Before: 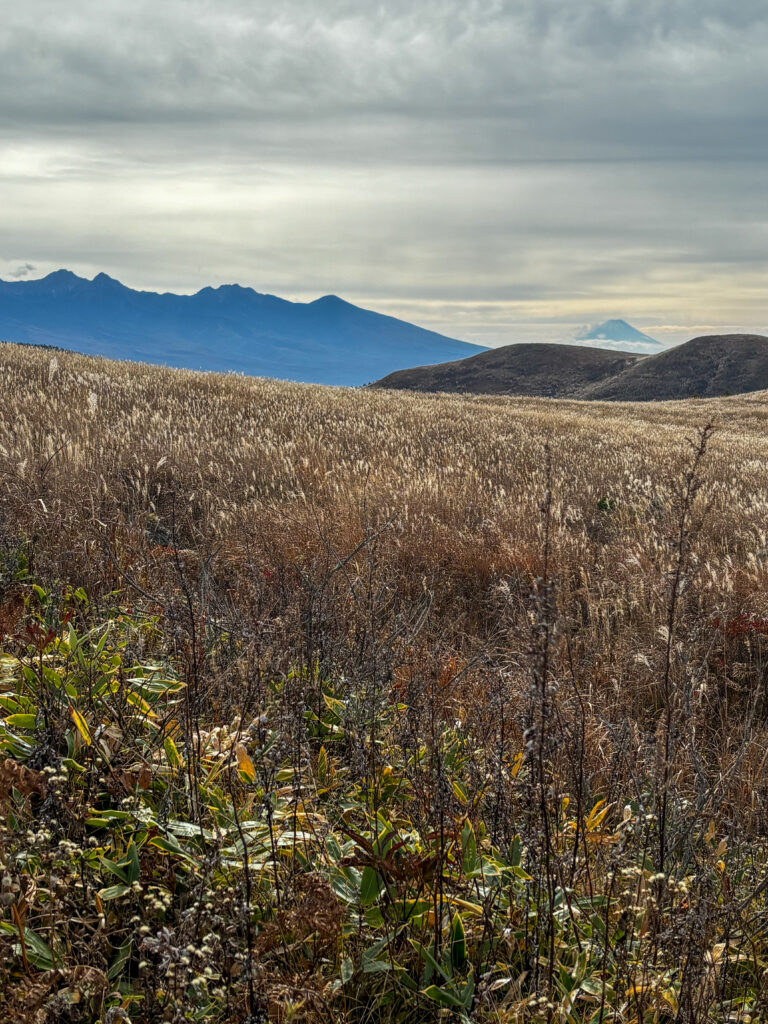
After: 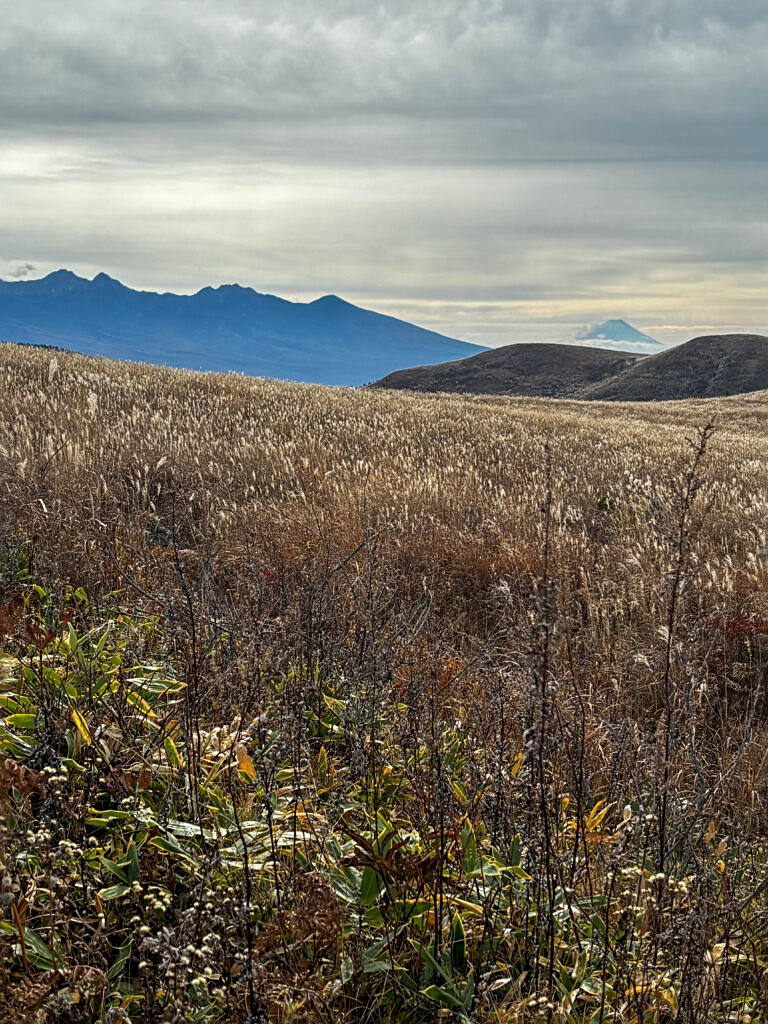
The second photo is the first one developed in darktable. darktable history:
sharpen: radius 2.138, amount 0.382, threshold 0.217
